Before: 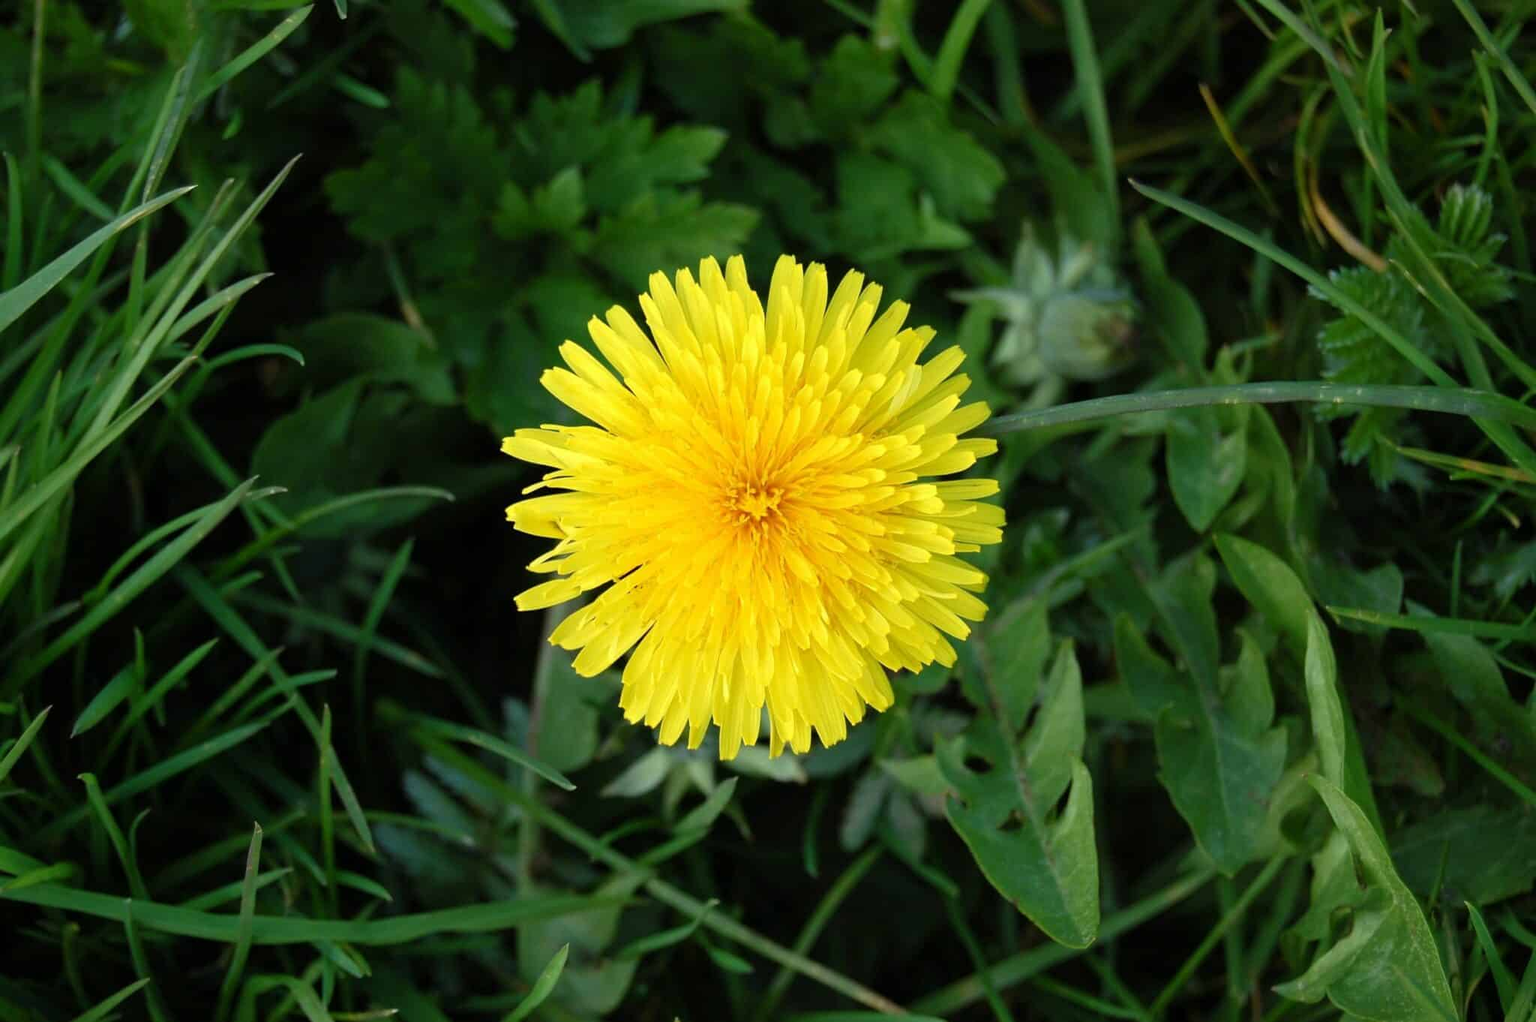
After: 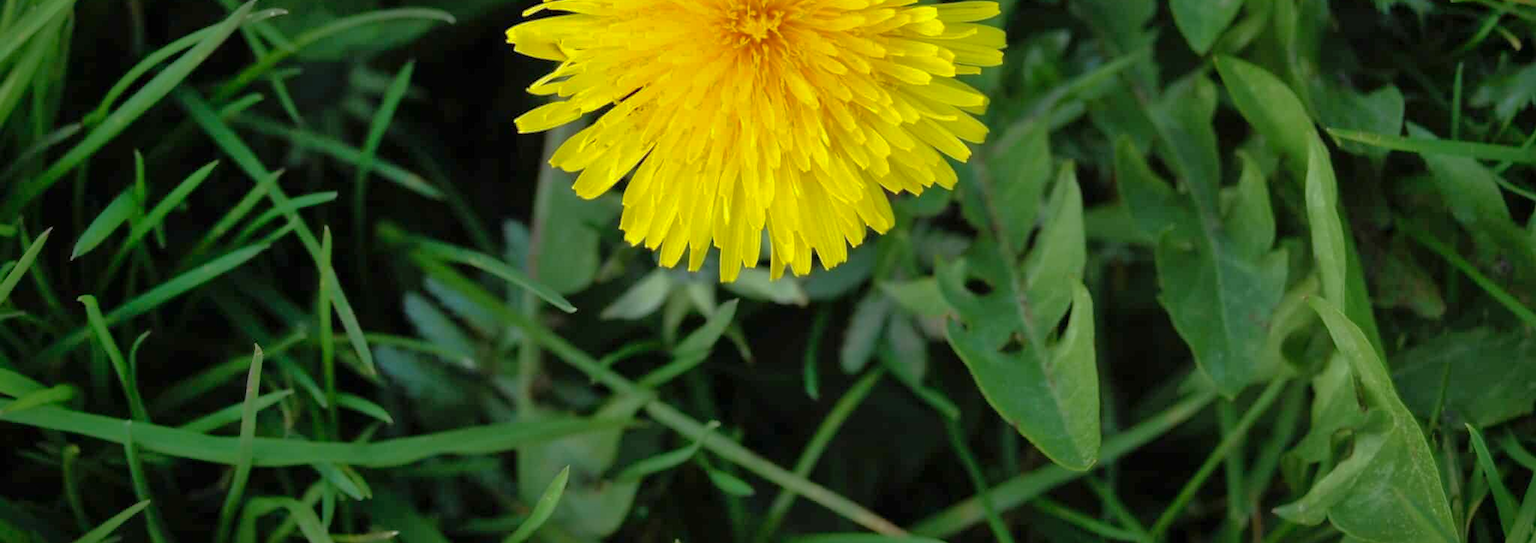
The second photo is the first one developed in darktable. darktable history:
crop and rotate: top 46.786%, right 0.045%
shadows and highlights: on, module defaults
